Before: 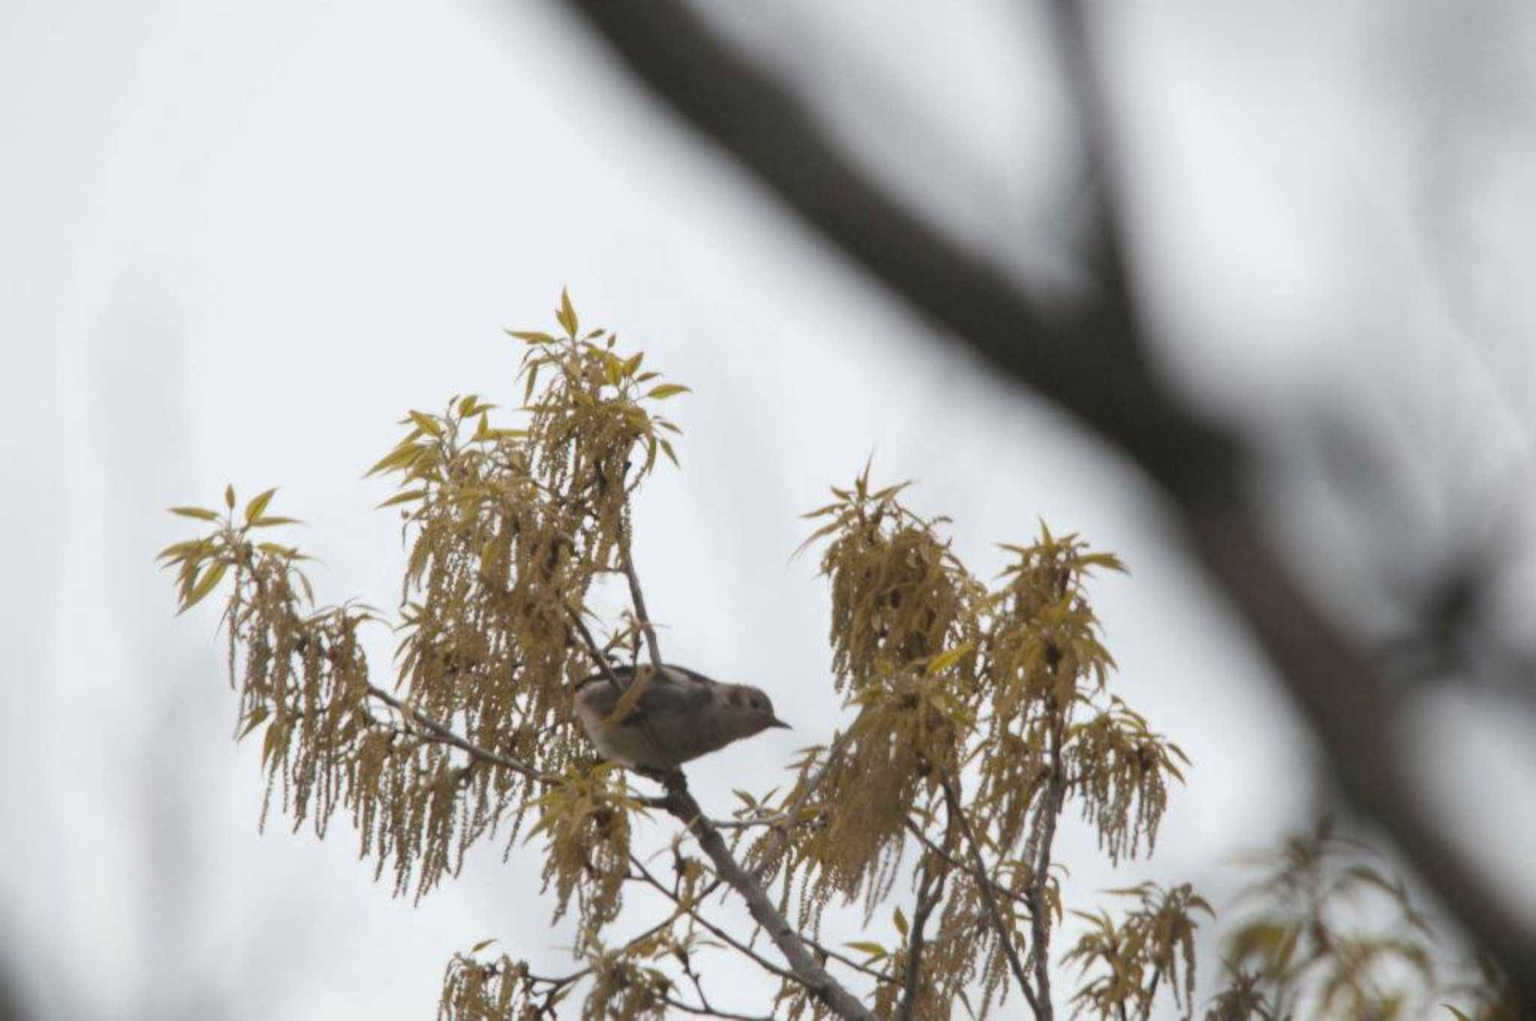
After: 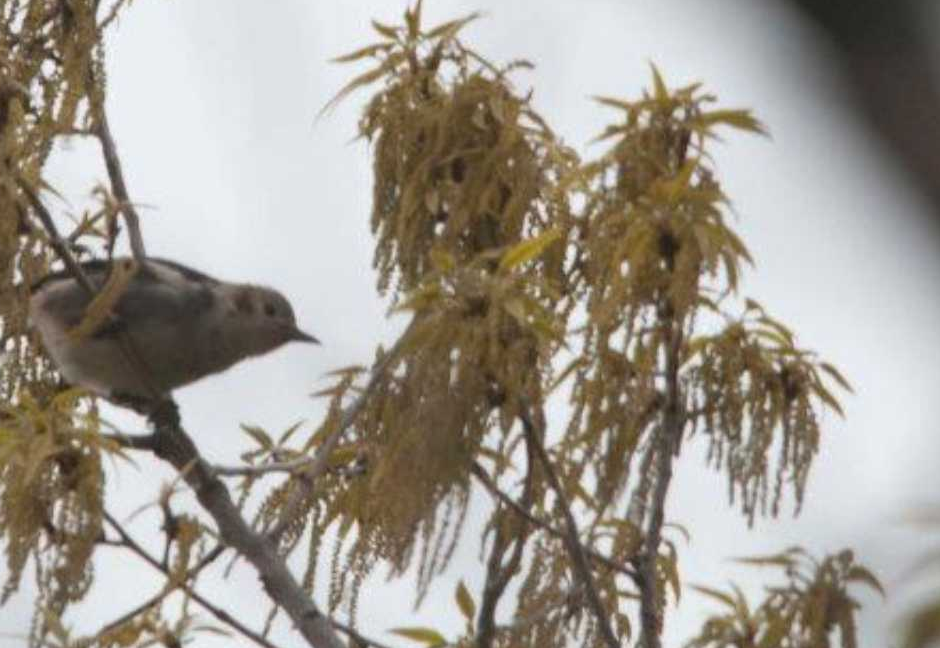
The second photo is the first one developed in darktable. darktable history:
crop: left 35.953%, top 46.158%, right 18.13%, bottom 6.156%
